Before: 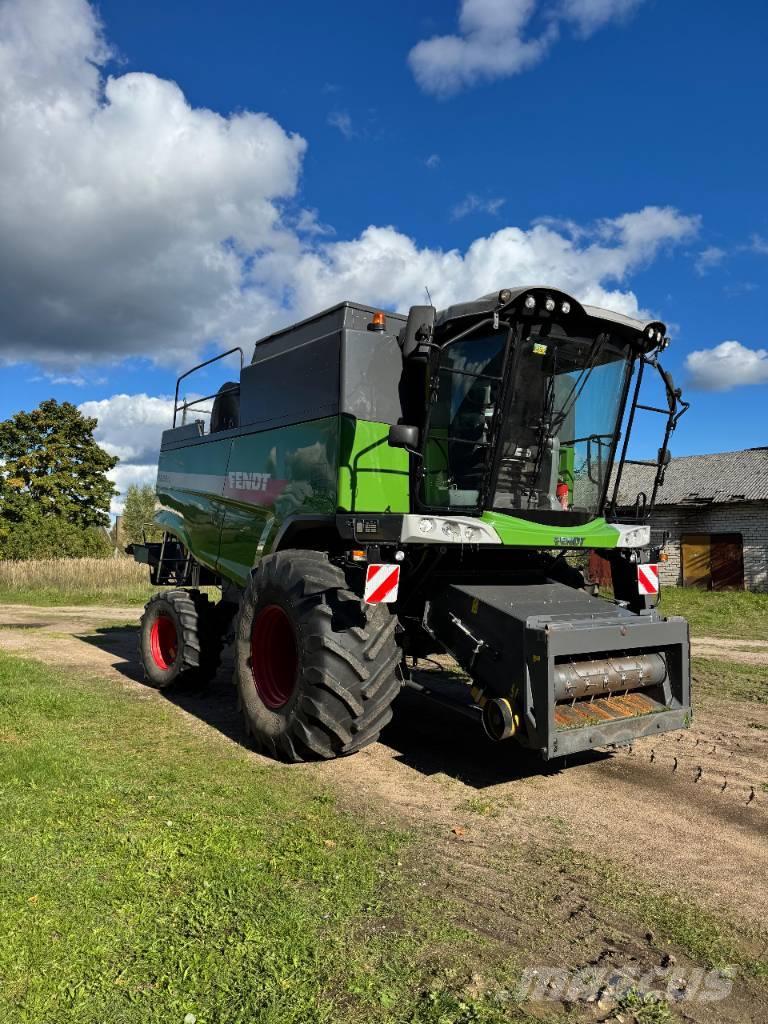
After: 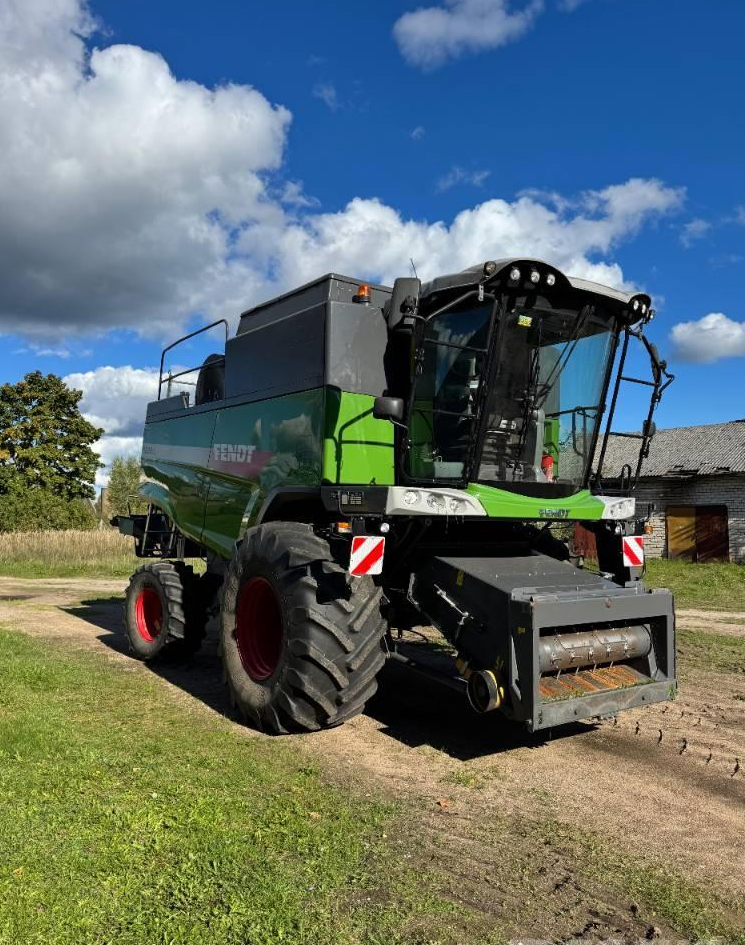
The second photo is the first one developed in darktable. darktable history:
crop: left 2.001%, top 2.807%, right 0.93%, bottom 4.823%
tone equalizer: on, module defaults
